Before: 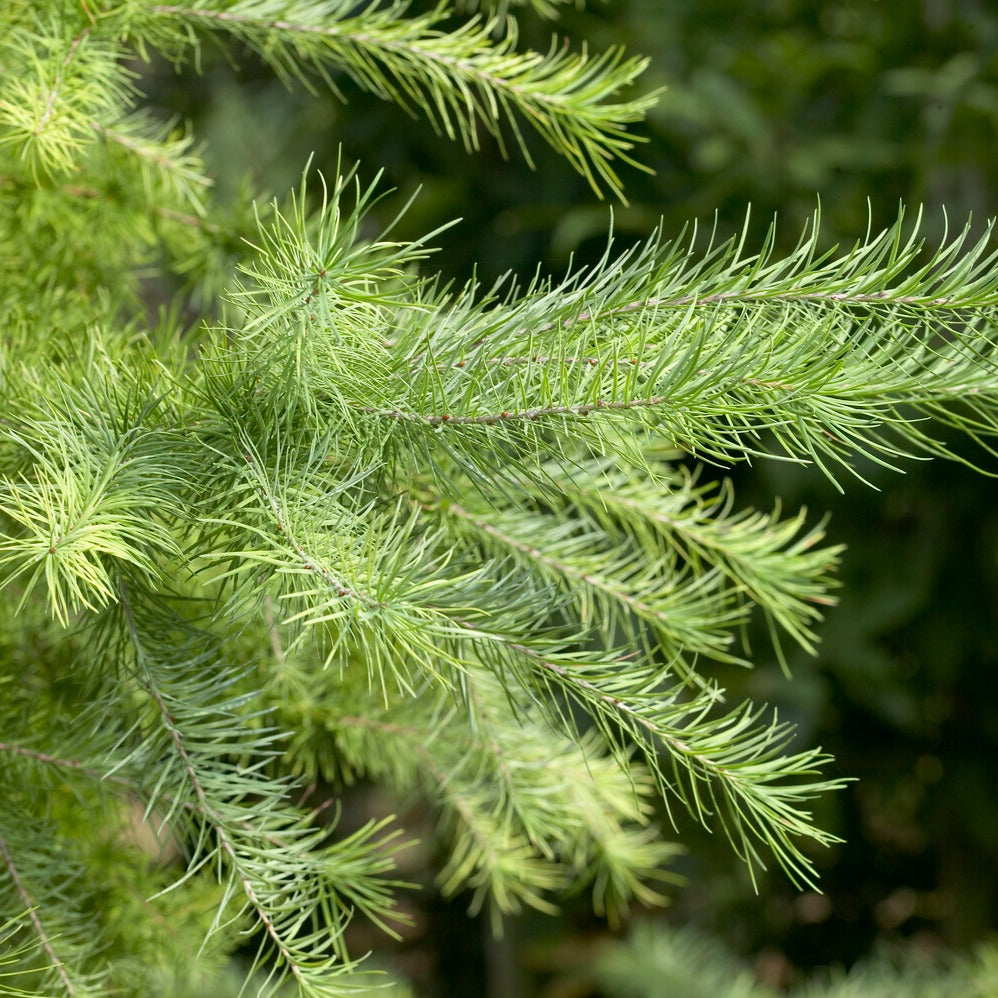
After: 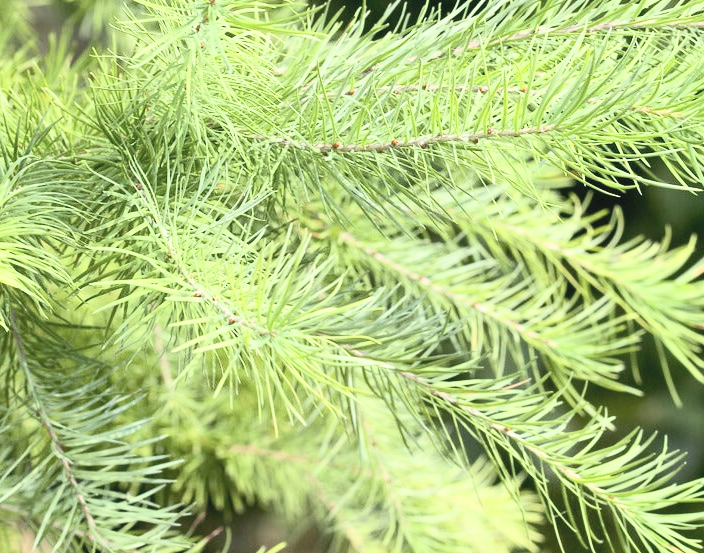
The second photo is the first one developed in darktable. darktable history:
crop: left 11.1%, top 27.321%, right 18.277%, bottom 17.241%
contrast brightness saturation: contrast 0.375, brightness 0.528
